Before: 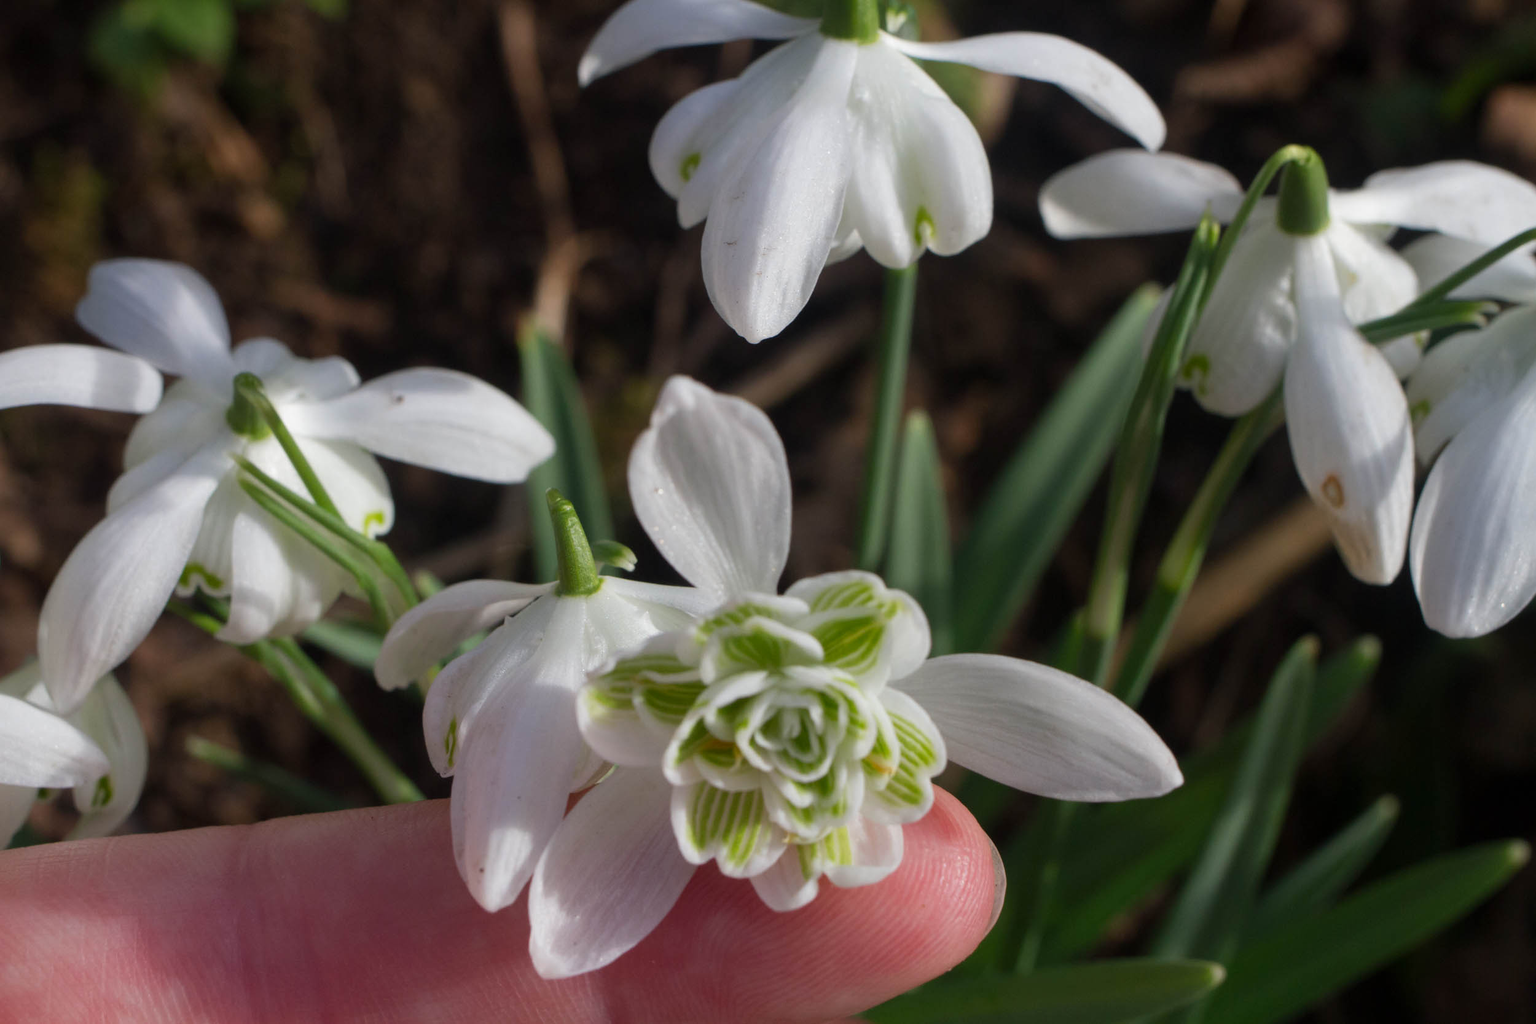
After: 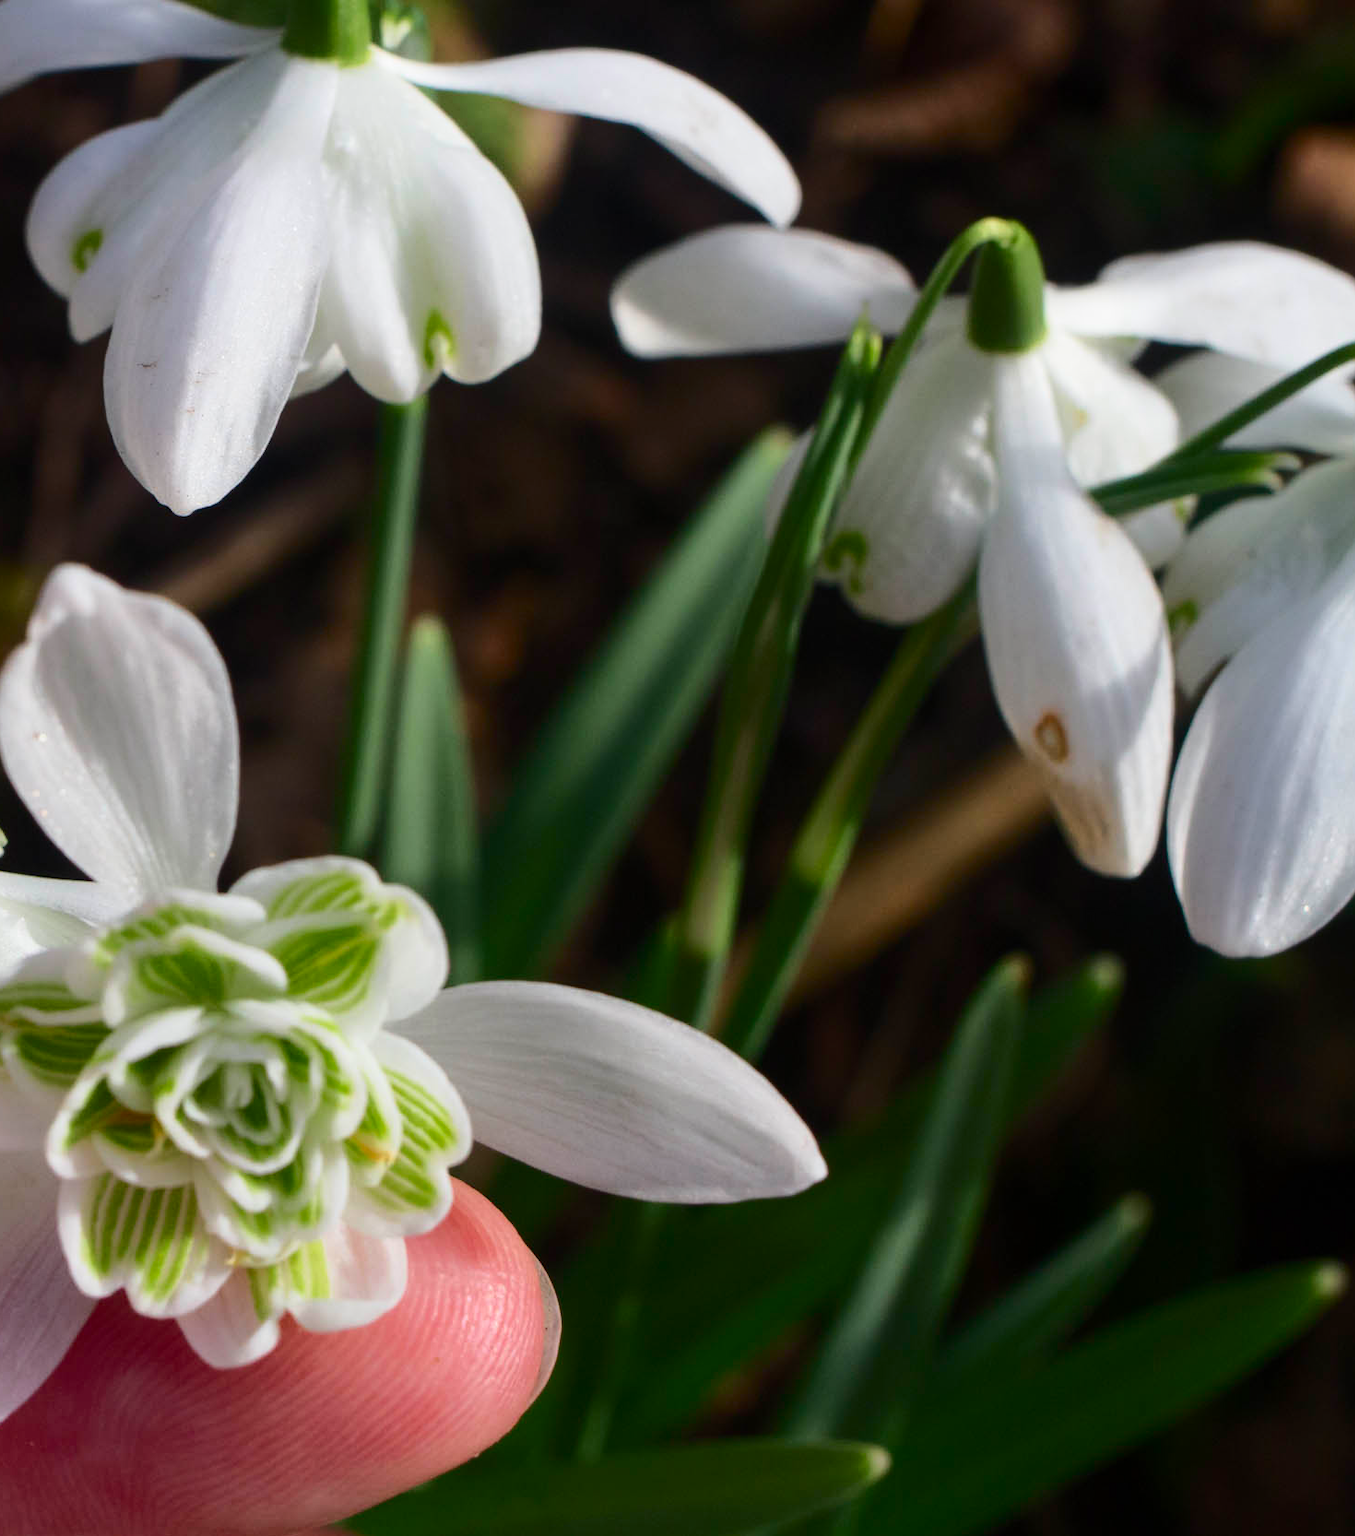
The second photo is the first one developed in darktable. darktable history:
crop: left 41.19%
tone curve: curves: ch0 [(0, 0) (0.234, 0.191) (0.48, 0.534) (0.608, 0.667) (0.725, 0.809) (0.864, 0.922) (1, 1)]; ch1 [(0, 0) (0.453, 0.43) (0.5, 0.5) (0.615, 0.649) (1, 1)]; ch2 [(0, 0) (0.5, 0.5) (0.586, 0.617) (1, 1)], color space Lab, independent channels, preserve colors none
